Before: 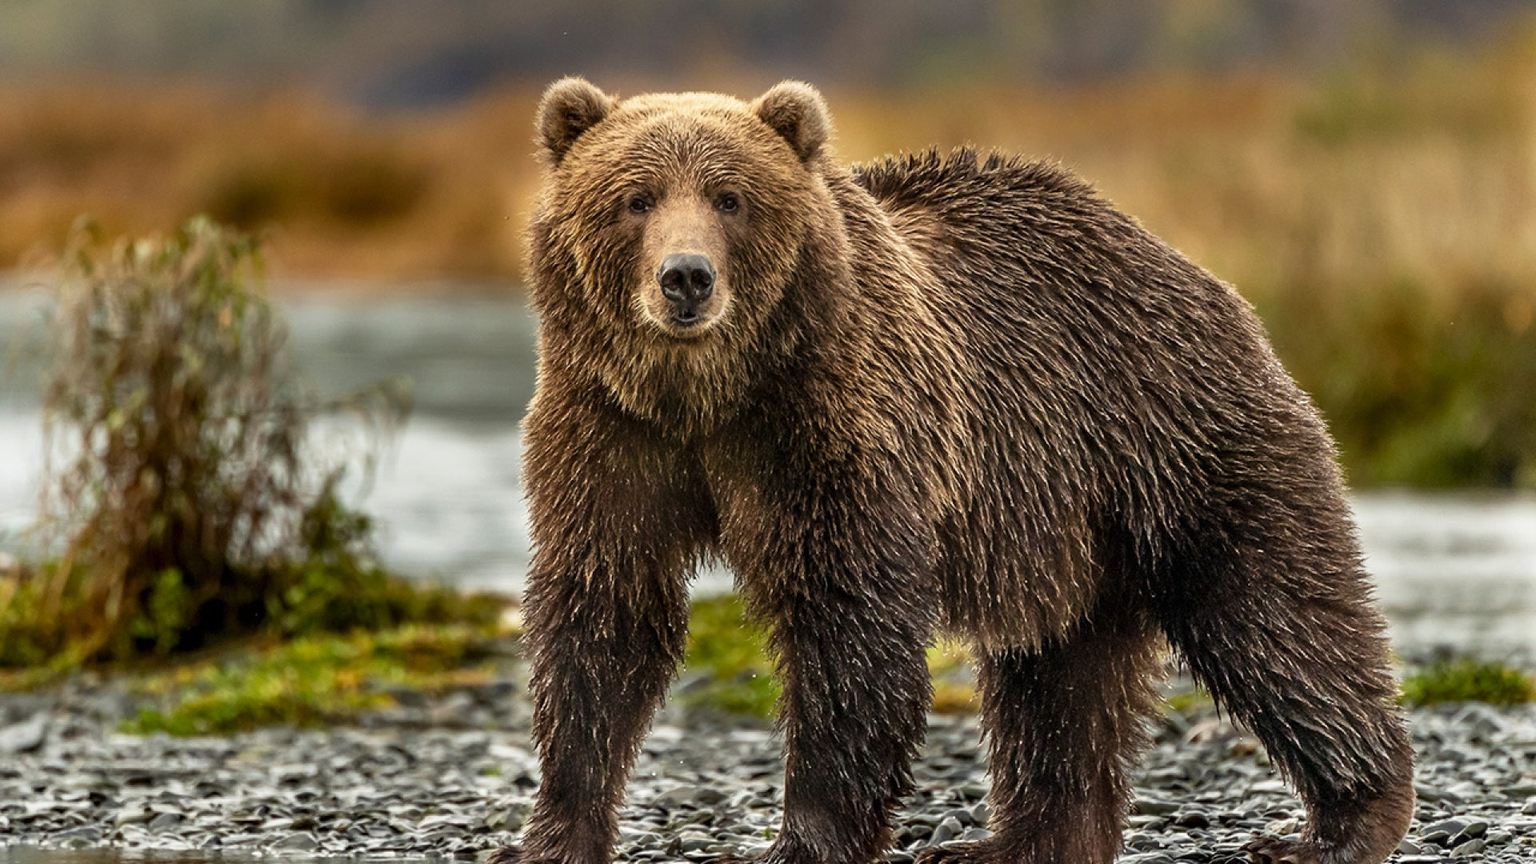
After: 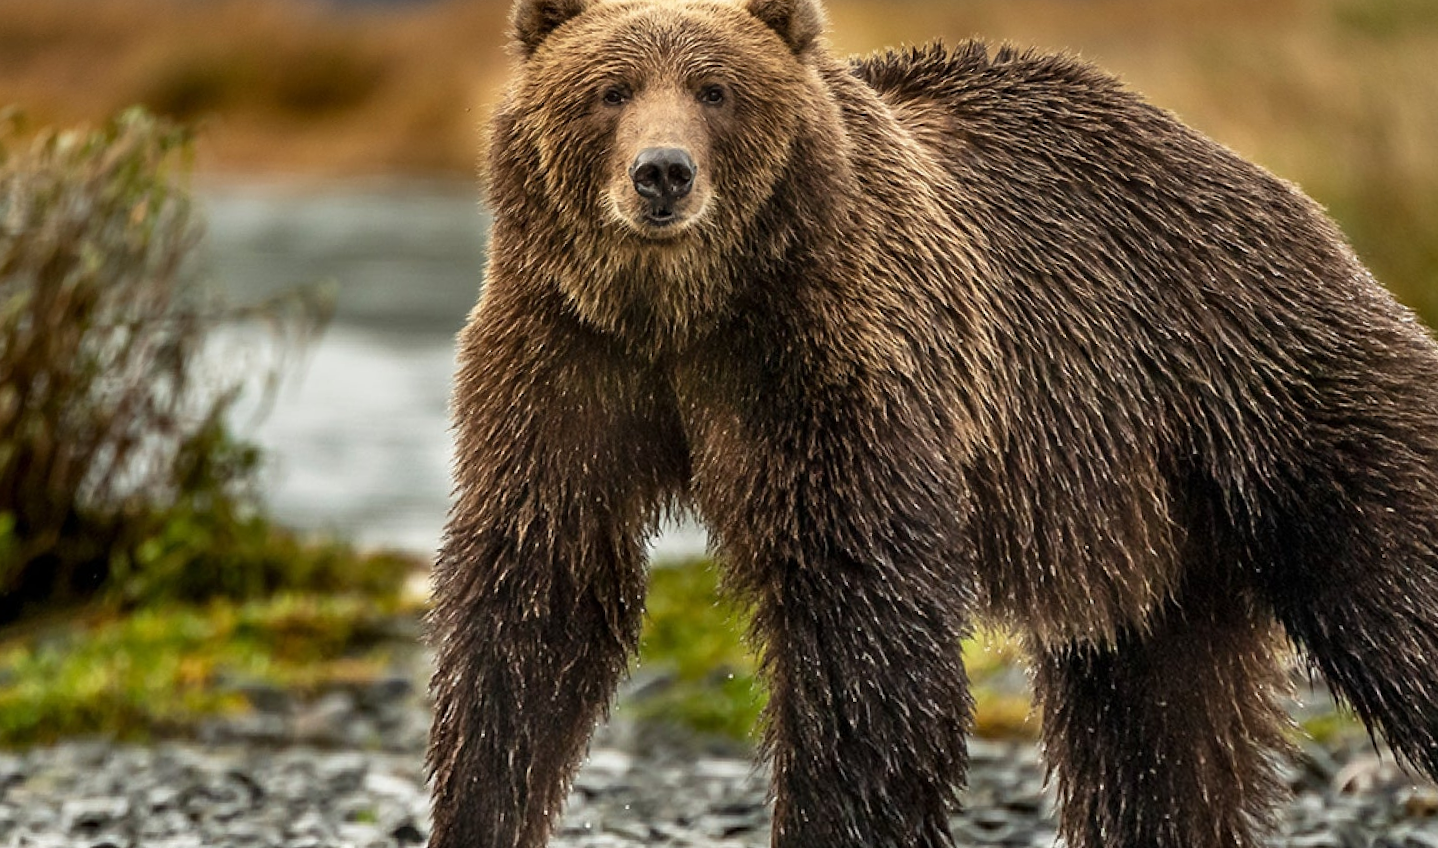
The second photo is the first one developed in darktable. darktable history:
crop: top 7.49%, right 9.717%, bottom 11.943%
rotate and perspective: rotation 0.72°, lens shift (vertical) -0.352, lens shift (horizontal) -0.051, crop left 0.152, crop right 0.859, crop top 0.019, crop bottom 0.964
